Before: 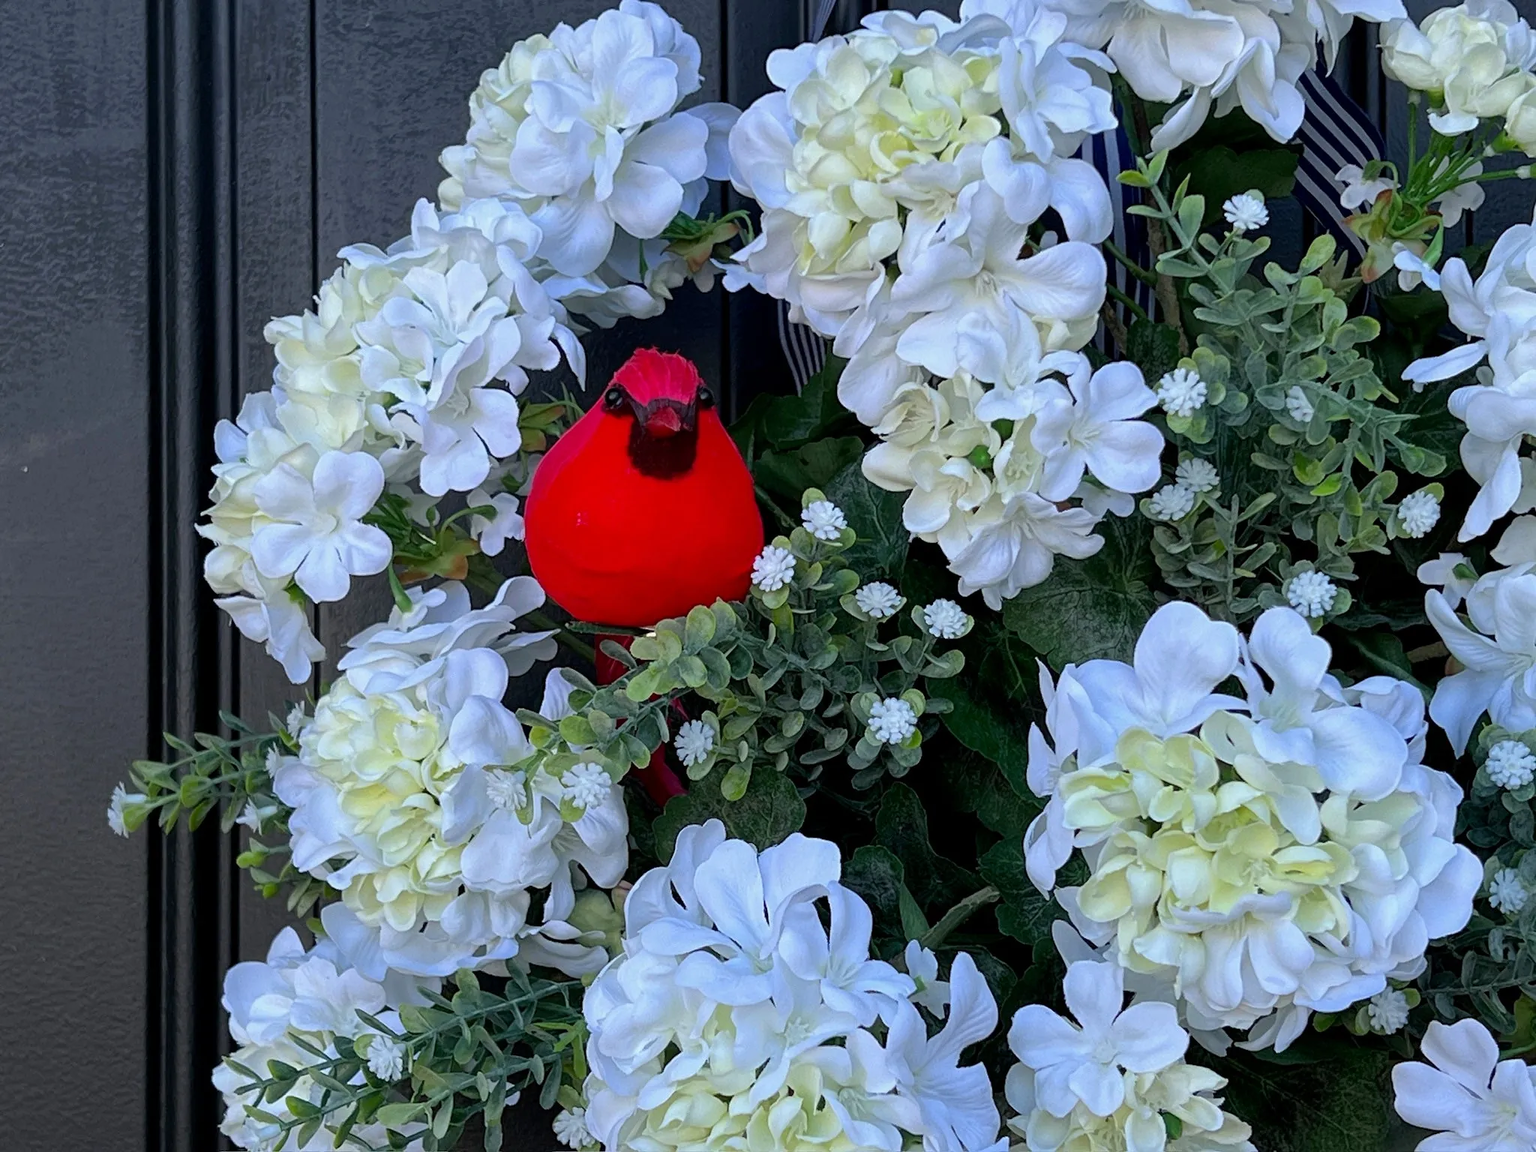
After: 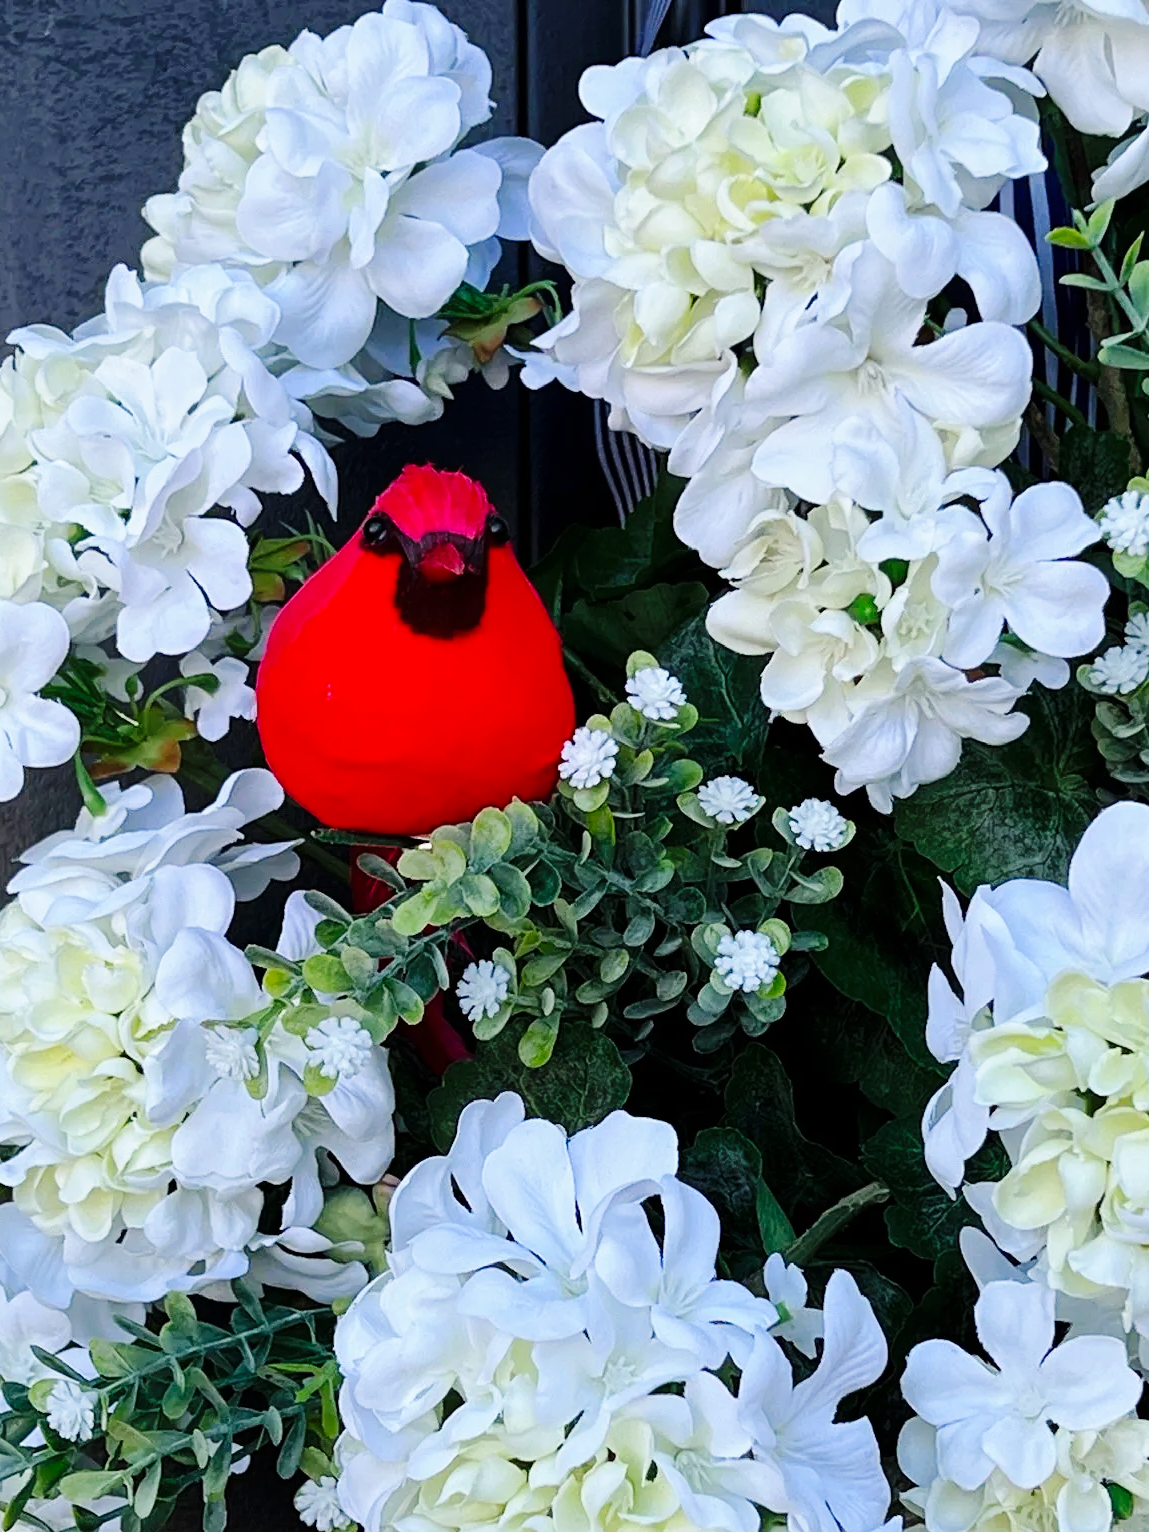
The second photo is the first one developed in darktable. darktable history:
base curve: curves: ch0 [(0, 0) (0.036, 0.025) (0.121, 0.166) (0.206, 0.329) (0.605, 0.79) (1, 1)], preserve colors none
crop: left 21.674%, right 22.086%
